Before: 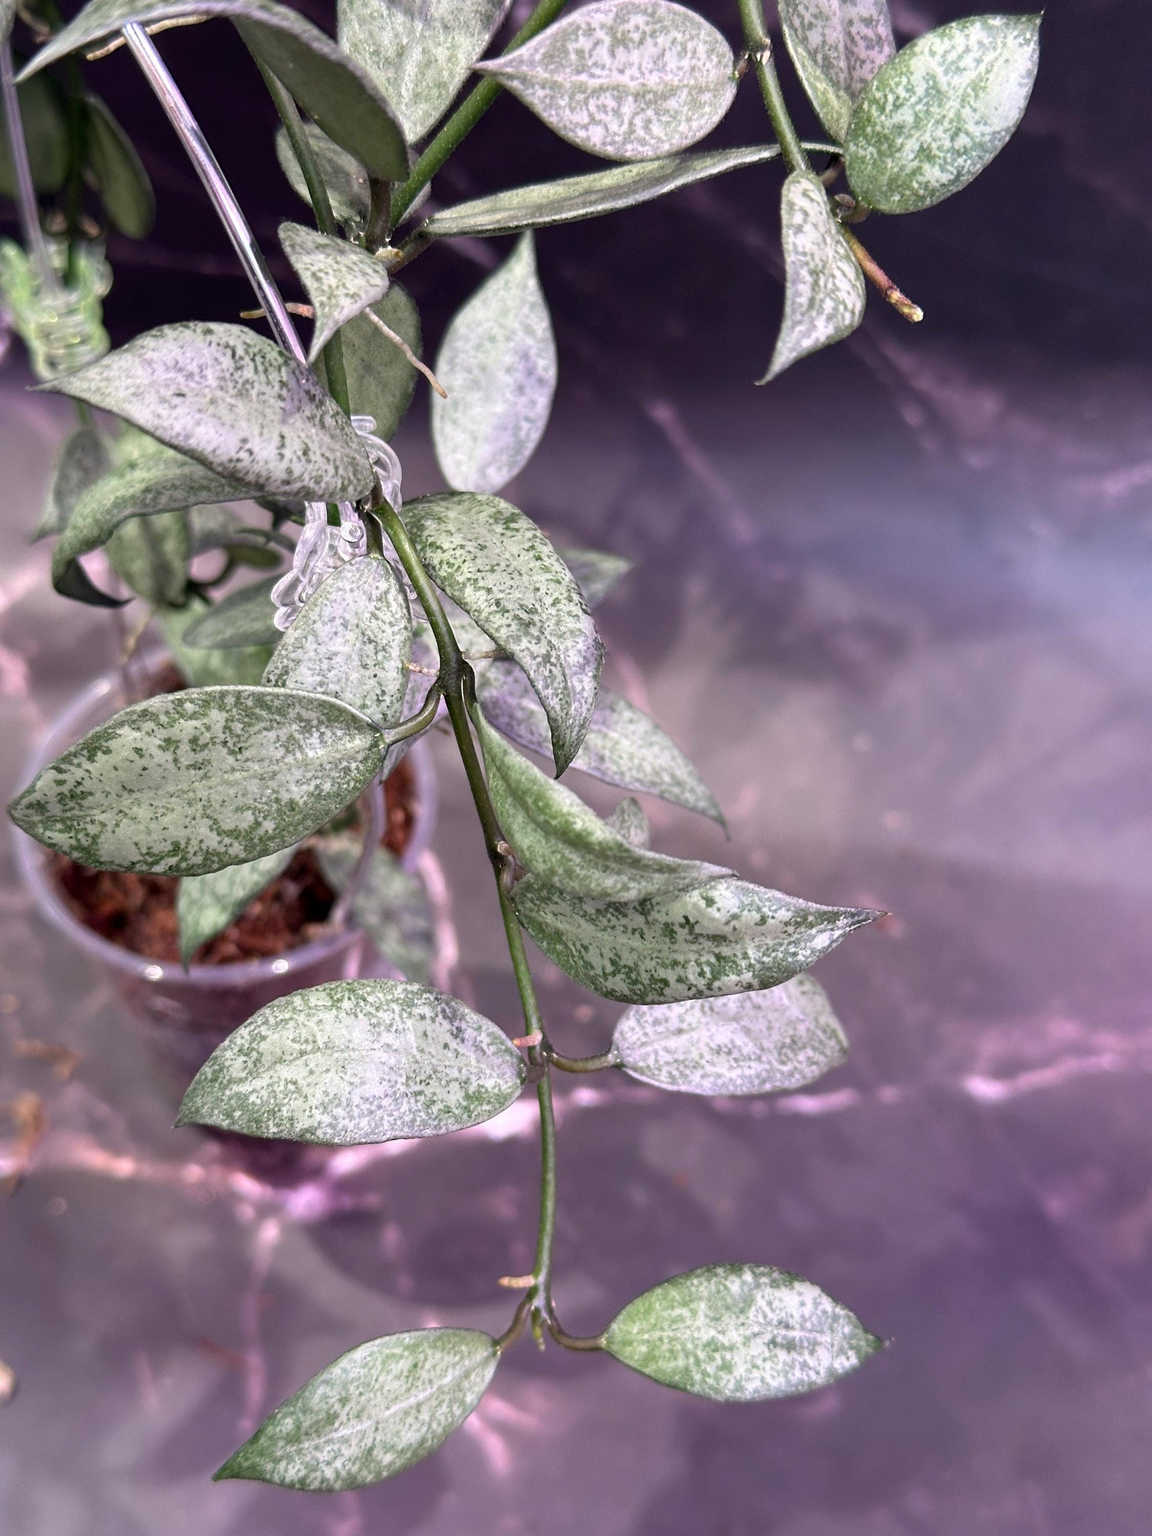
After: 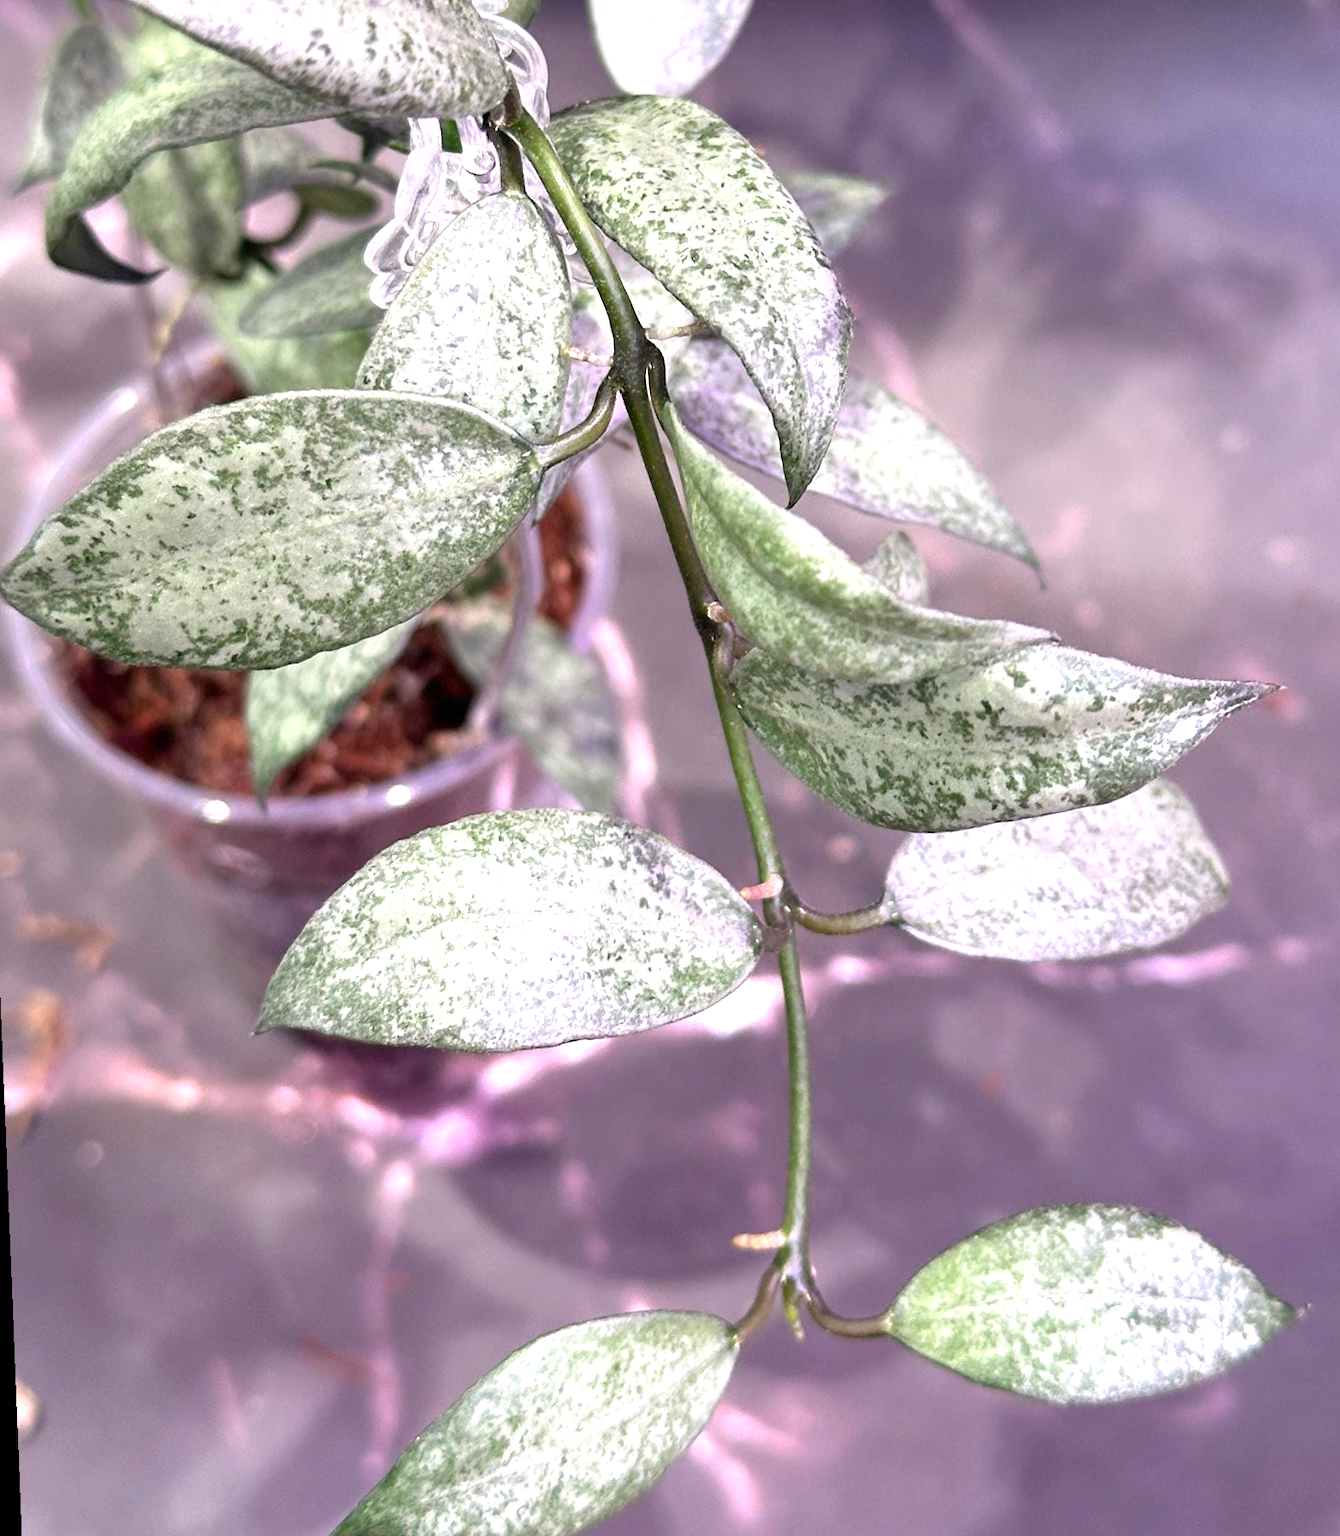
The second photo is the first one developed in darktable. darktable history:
exposure: black level correction 0, exposure 0.7 EV, compensate exposure bias true, compensate highlight preservation false
crop: top 26.531%, right 17.959%
rotate and perspective: rotation -2.12°, lens shift (vertical) 0.009, lens shift (horizontal) -0.008, automatic cropping original format, crop left 0.036, crop right 0.964, crop top 0.05, crop bottom 0.959
